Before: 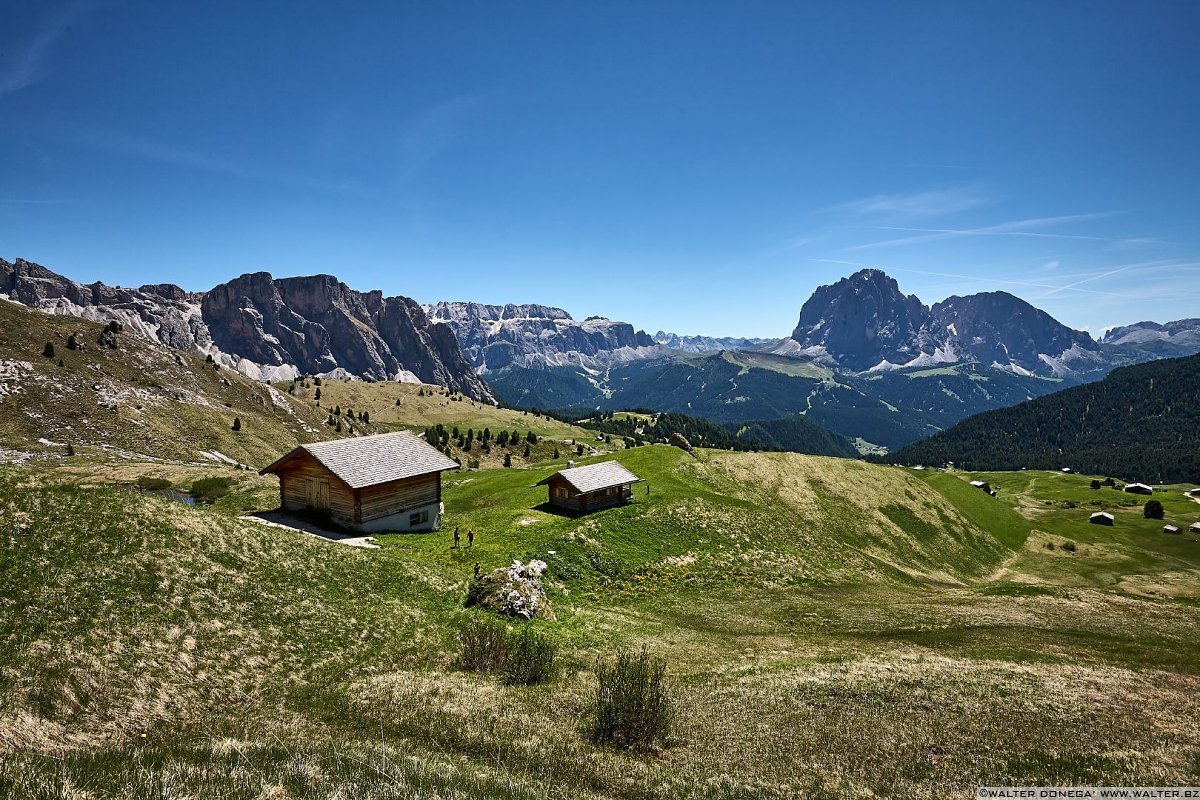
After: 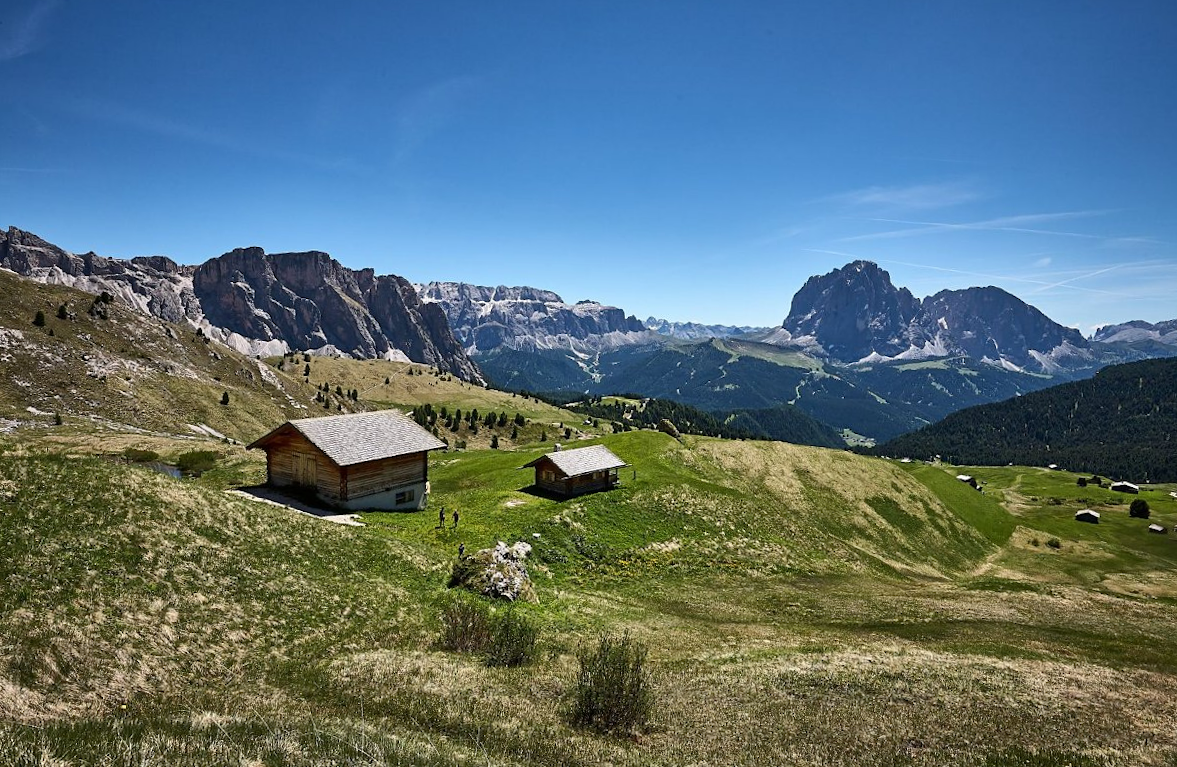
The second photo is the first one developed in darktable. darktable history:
rotate and perspective: rotation 1.57°, crop left 0.018, crop right 0.982, crop top 0.039, crop bottom 0.961
